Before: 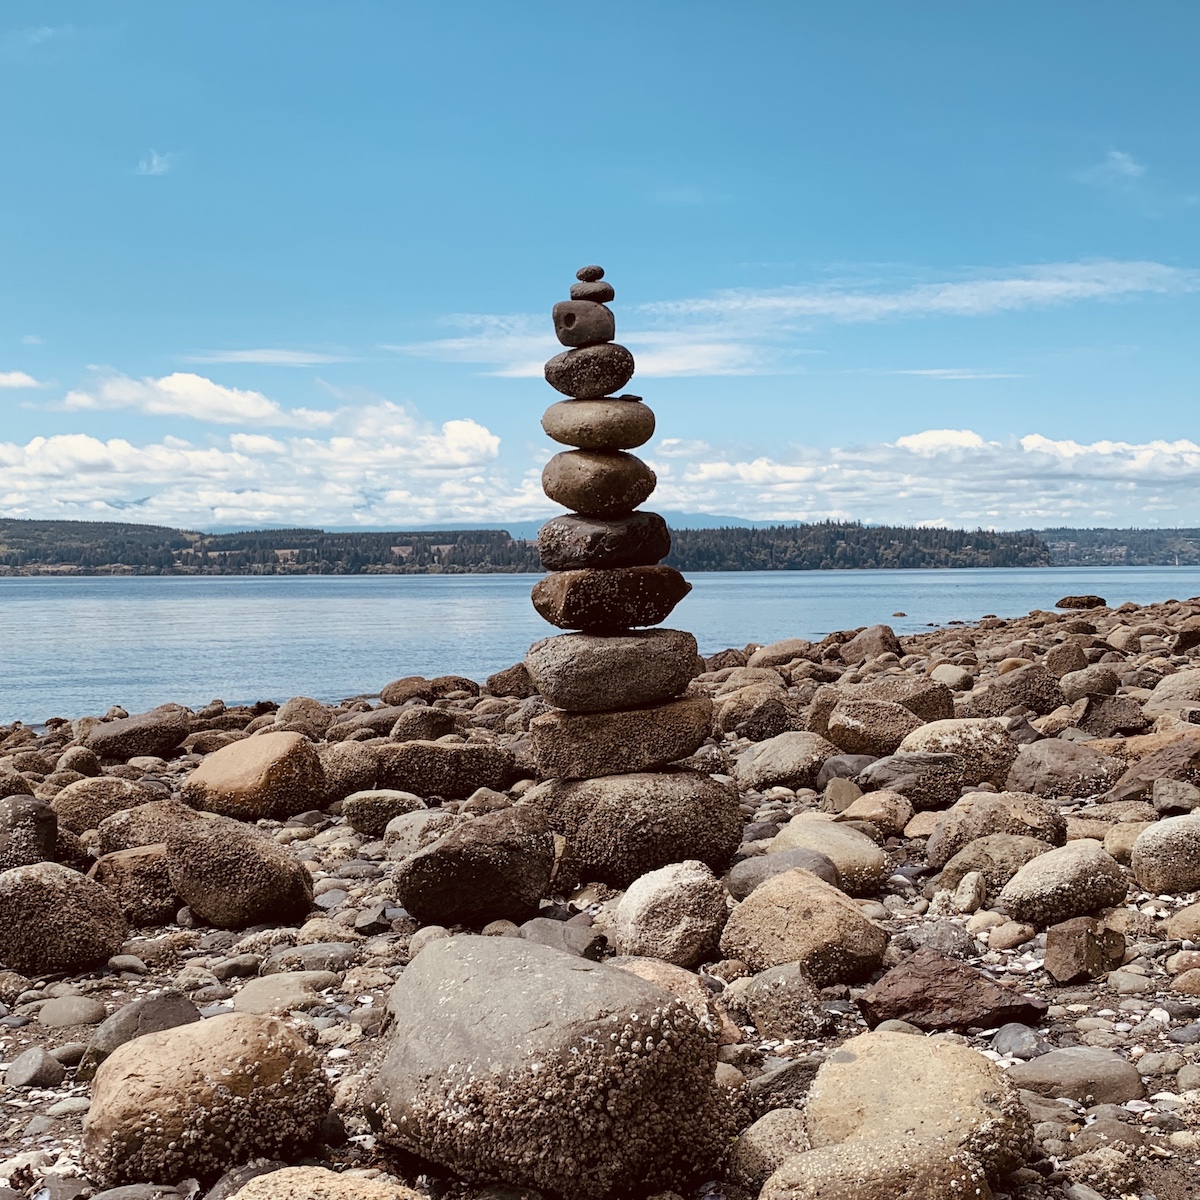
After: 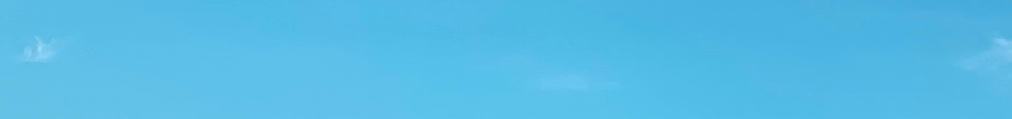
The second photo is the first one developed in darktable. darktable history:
crop and rotate: left 9.644%, top 9.491%, right 6.021%, bottom 80.509%
tone equalizer: -8 EV -0.002 EV, -7 EV 0.005 EV, -6 EV -0.009 EV, -5 EV 0.011 EV, -4 EV -0.012 EV, -3 EV 0.007 EV, -2 EV -0.062 EV, -1 EV -0.293 EV, +0 EV -0.582 EV, smoothing diameter 2%, edges refinement/feathering 20, mask exposure compensation -1.57 EV, filter diffusion 5
rgb levels: levels [[0.01, 0.419, 0.839], [0, 0.5, 1], [0, 0.5, 1]]
base curve: preserve colors none
